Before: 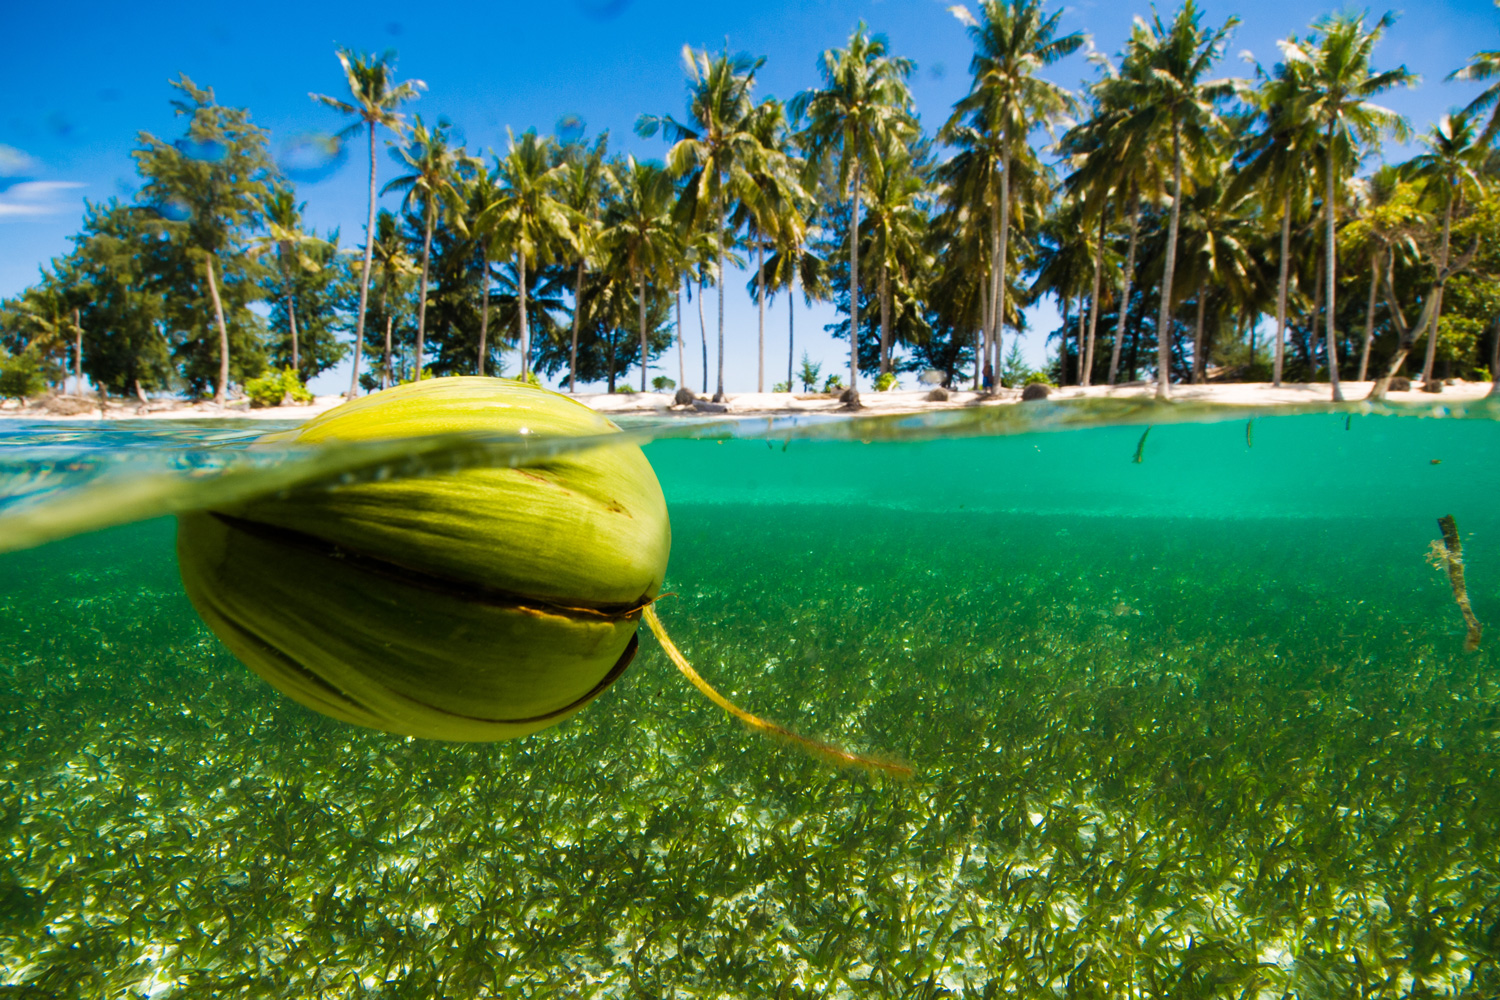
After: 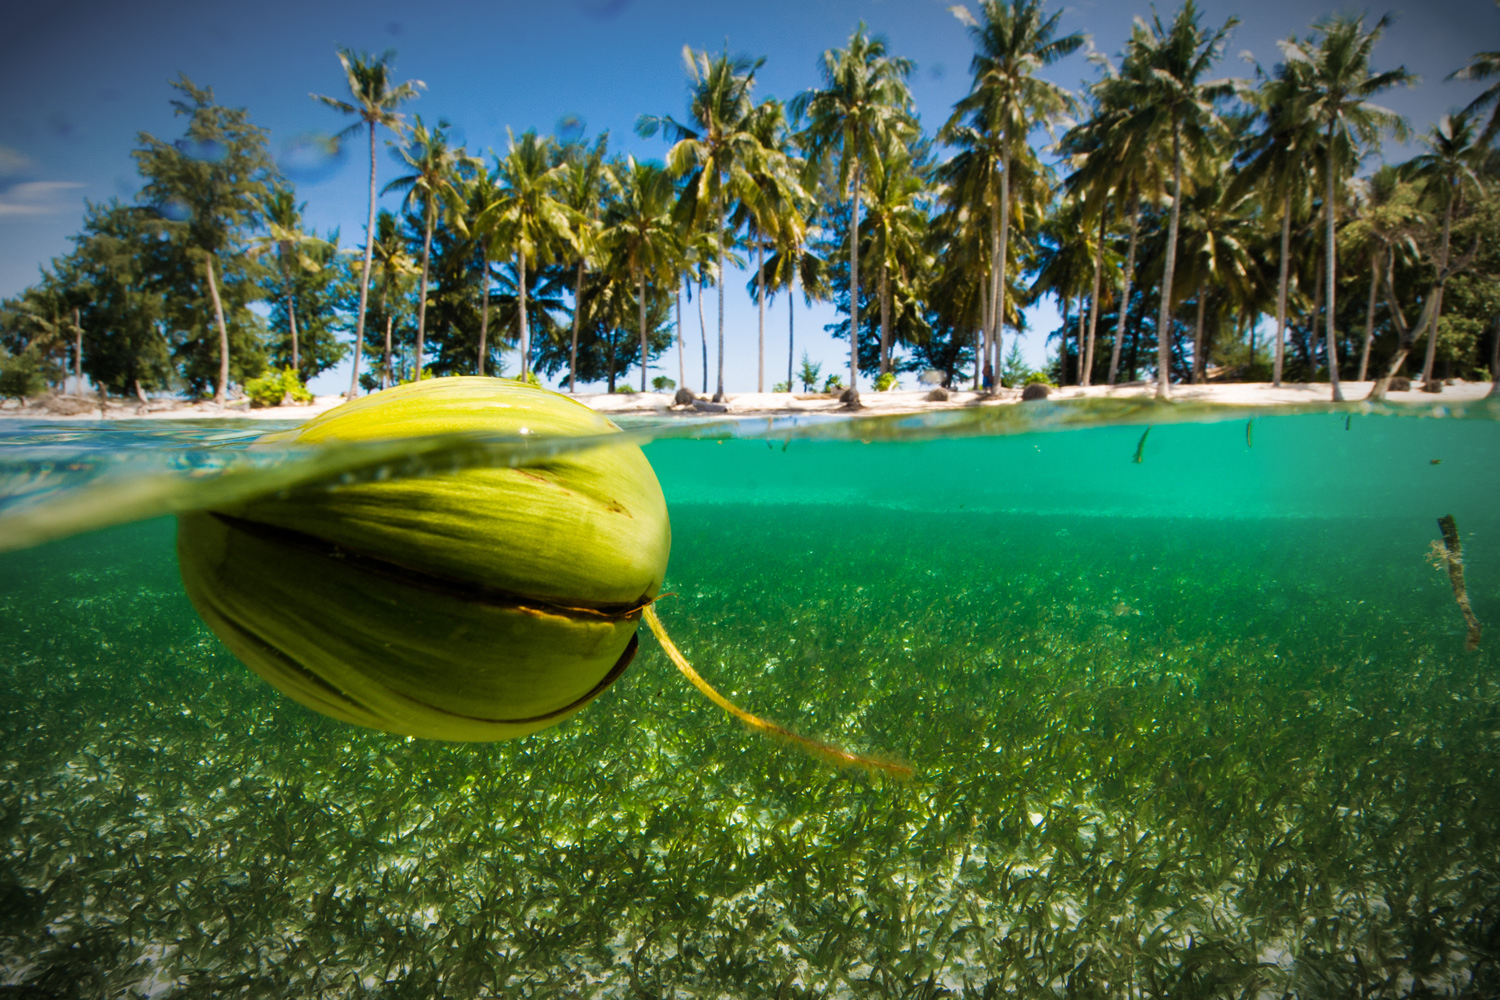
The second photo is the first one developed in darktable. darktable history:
vignetting: fall-off start 67.5%, fall-off radius 67.23%, brightness -0.813, automatic ratio true
exposure: compensate highlight preservation false
